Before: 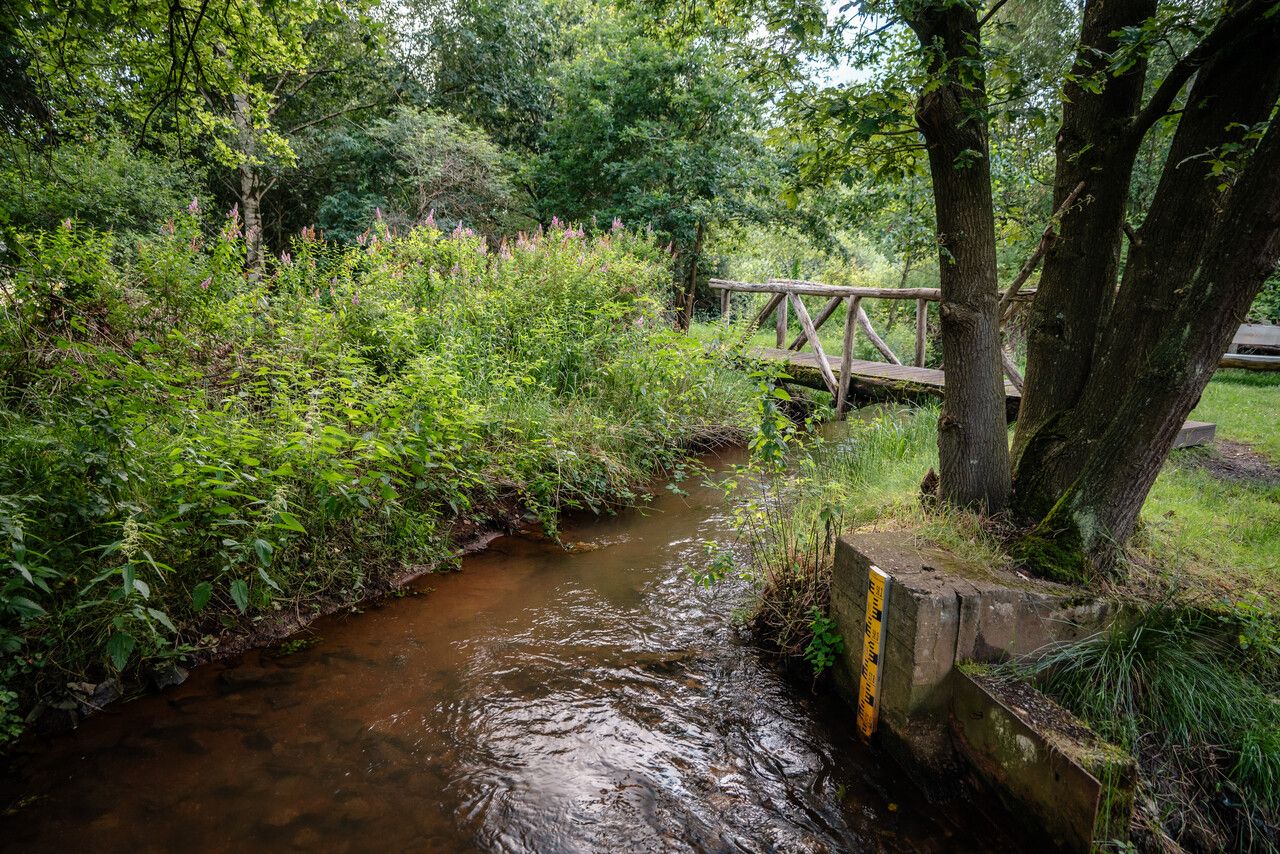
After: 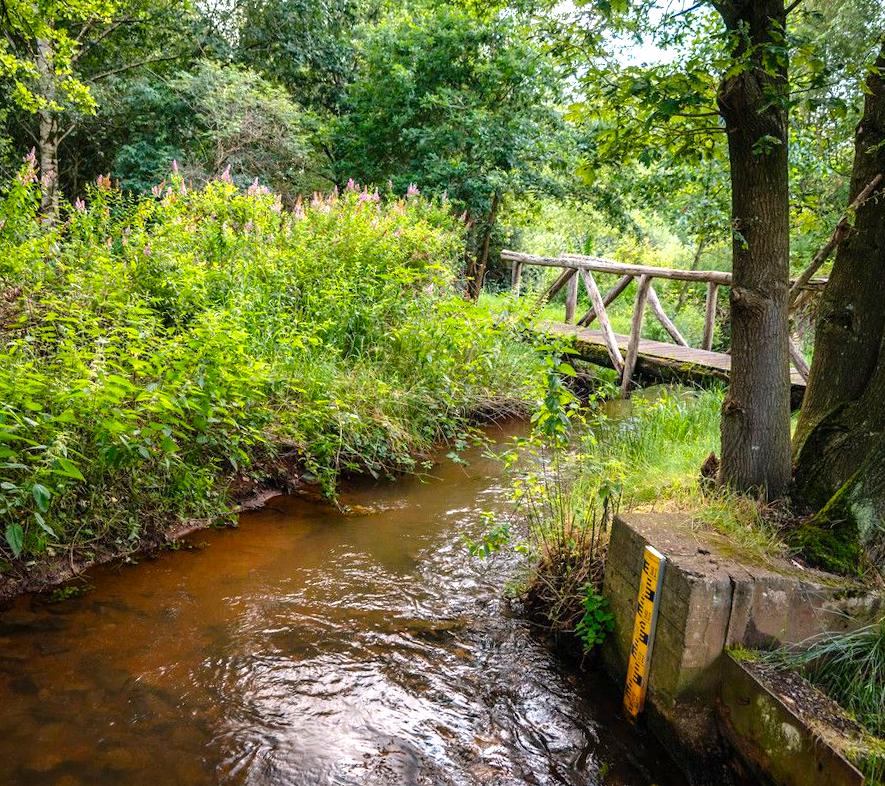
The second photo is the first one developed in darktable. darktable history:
exposure: exposure 0.608 EV, compensate highlight preservation false
crop and rotate: angle -3.28°, left 14.169%, top 0.041%, right 10.864%, bottom 0.079%
color balance rgb: perceptual saturation grading › global saturation 29.903%
